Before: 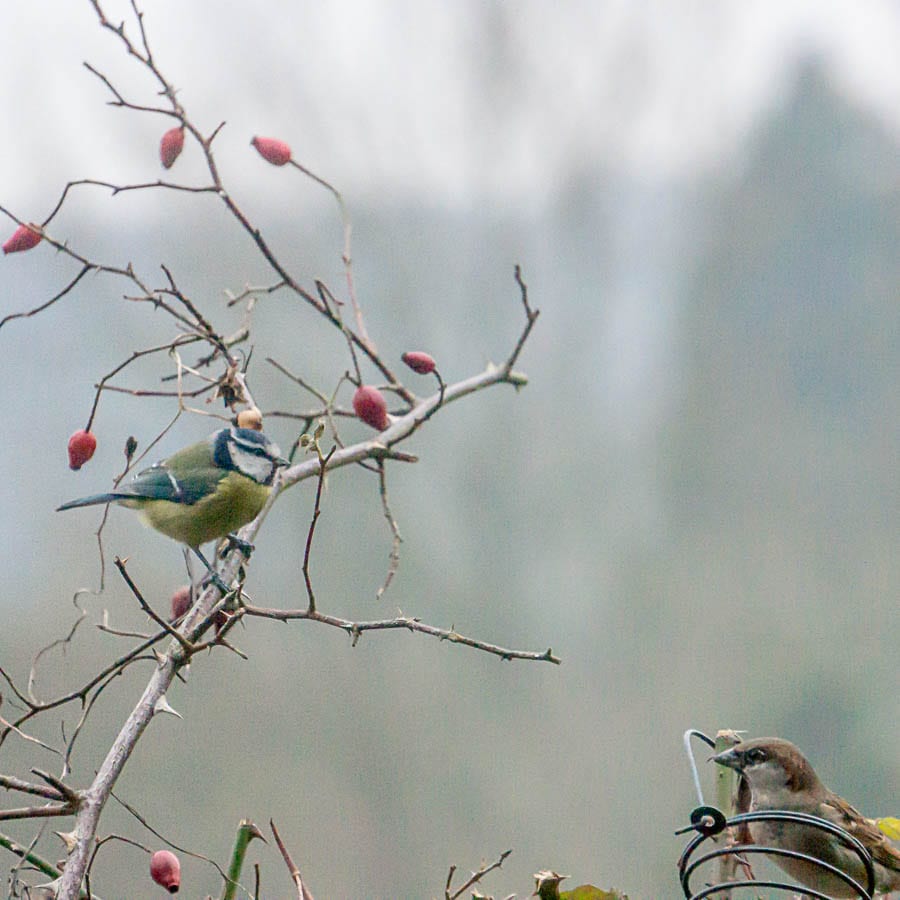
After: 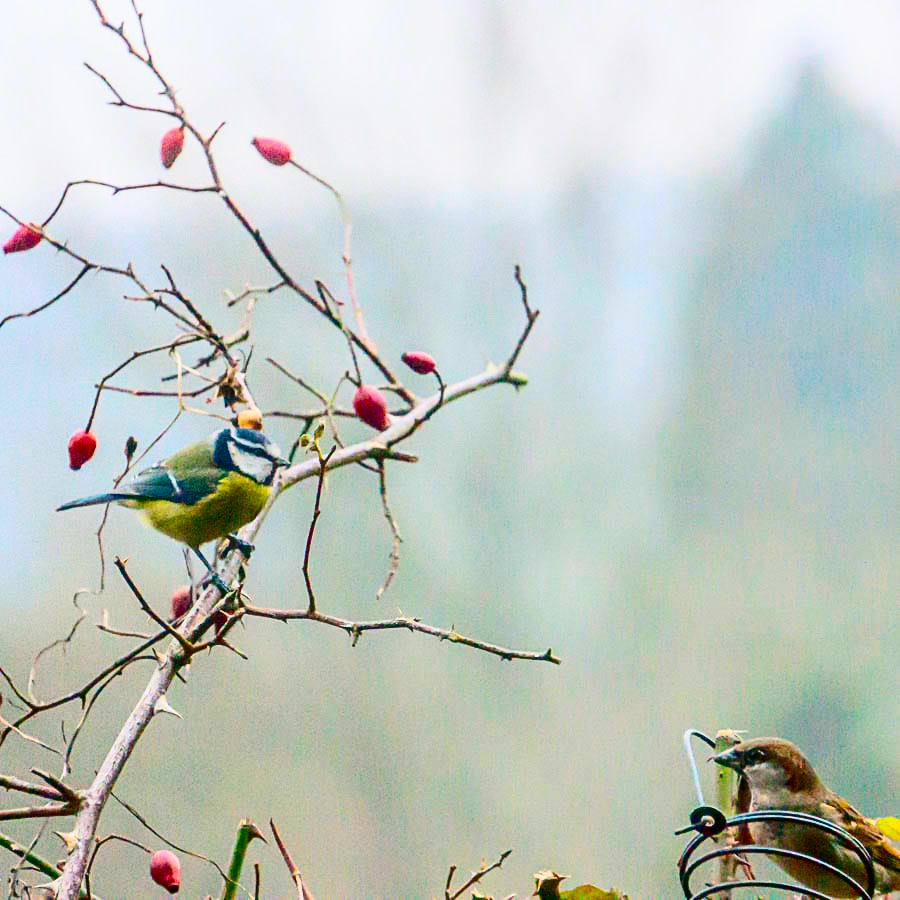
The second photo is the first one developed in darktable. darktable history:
color balance: input saturation 134.34%, contrast -10.04%, contrast fulcrum 19.67%, output saturation 133.51%
contrast brightness saturation: contrast 0.4, brightness 0.05, saturation 0.25
